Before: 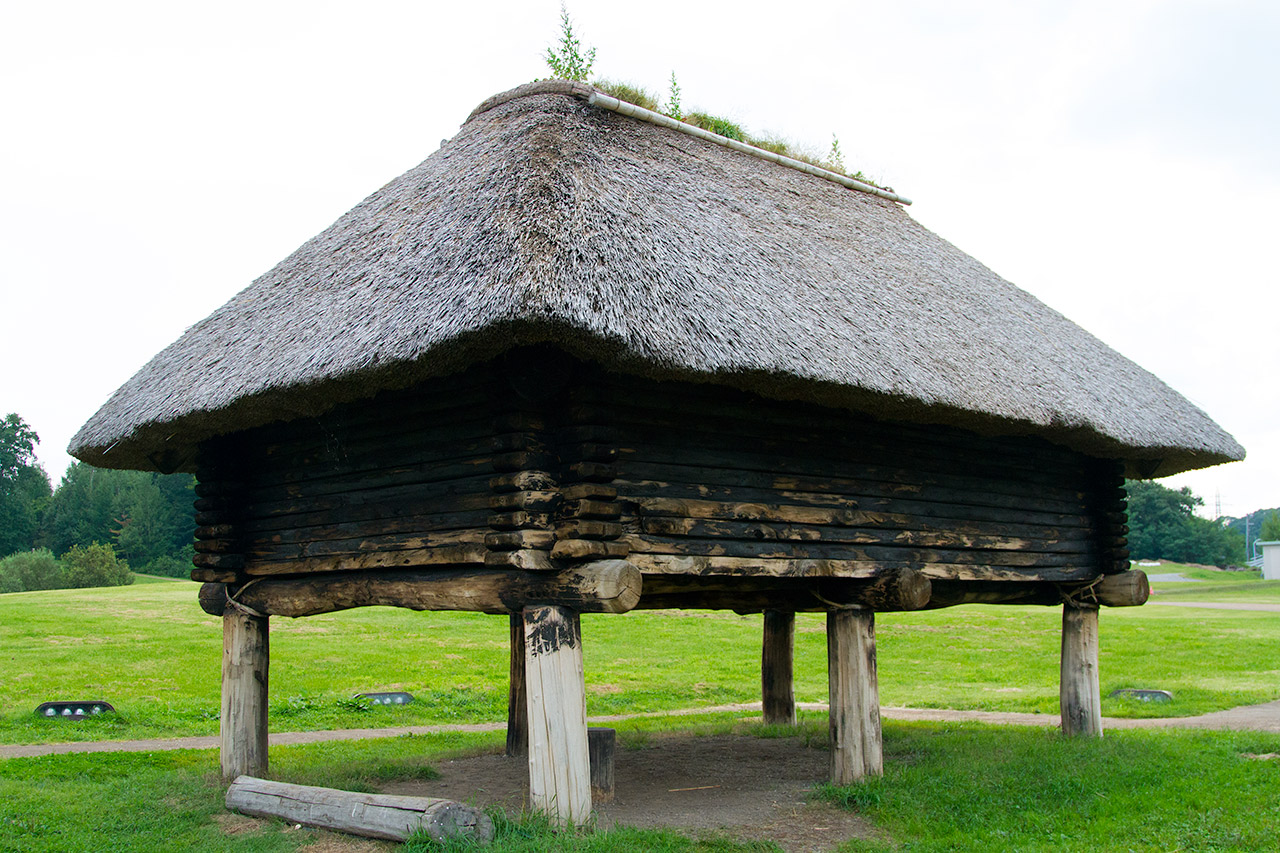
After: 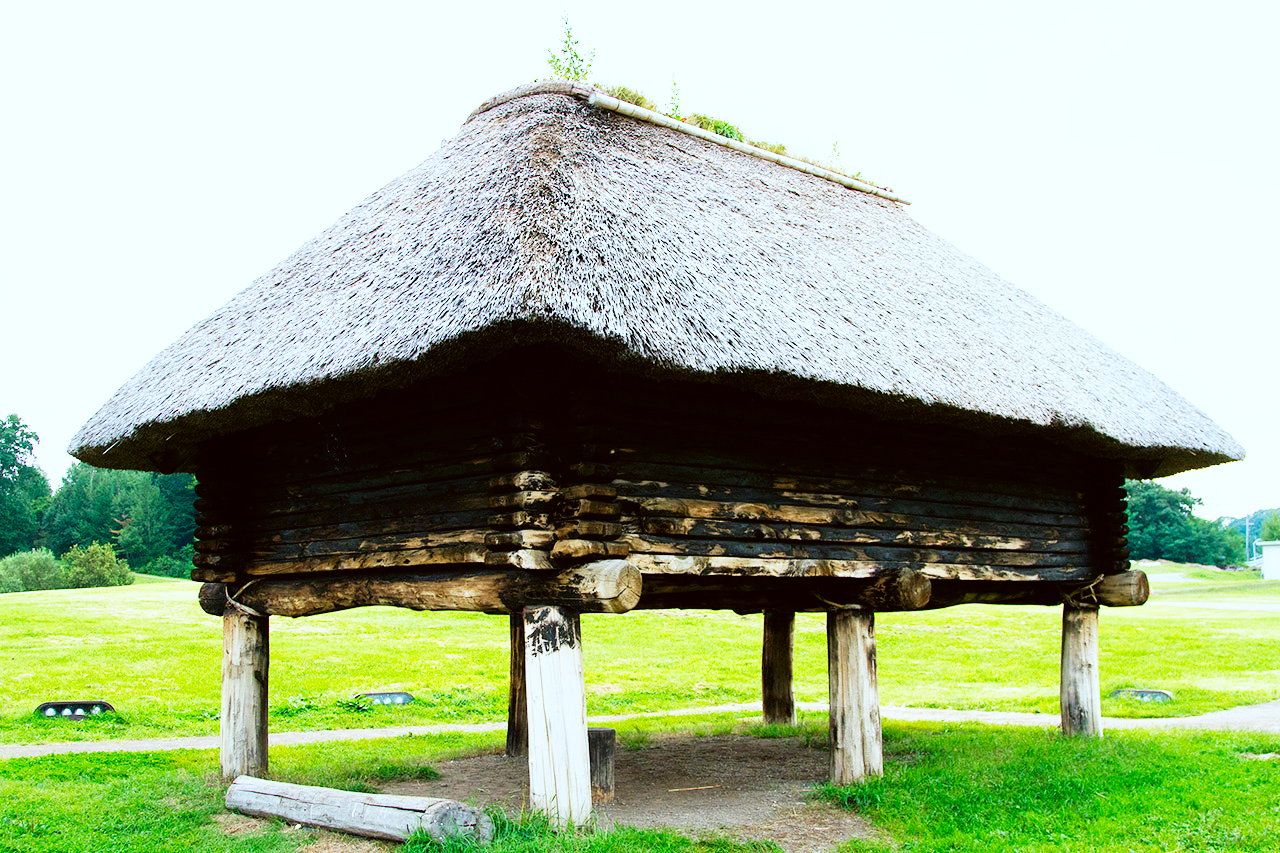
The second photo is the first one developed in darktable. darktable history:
color correction: highlights a* -3.28, highlights b* -6.24, shadows a* 3.1, shadows b* 5.19
base curve: curves: ch0 [(0, 0) (0.007, 0.004) (0.027, 0.03) (0.046, 0.07) (0.207, 0.54) (0.442, 0.872) (0.673, 0.972) (1, 1)], preserve colors none
